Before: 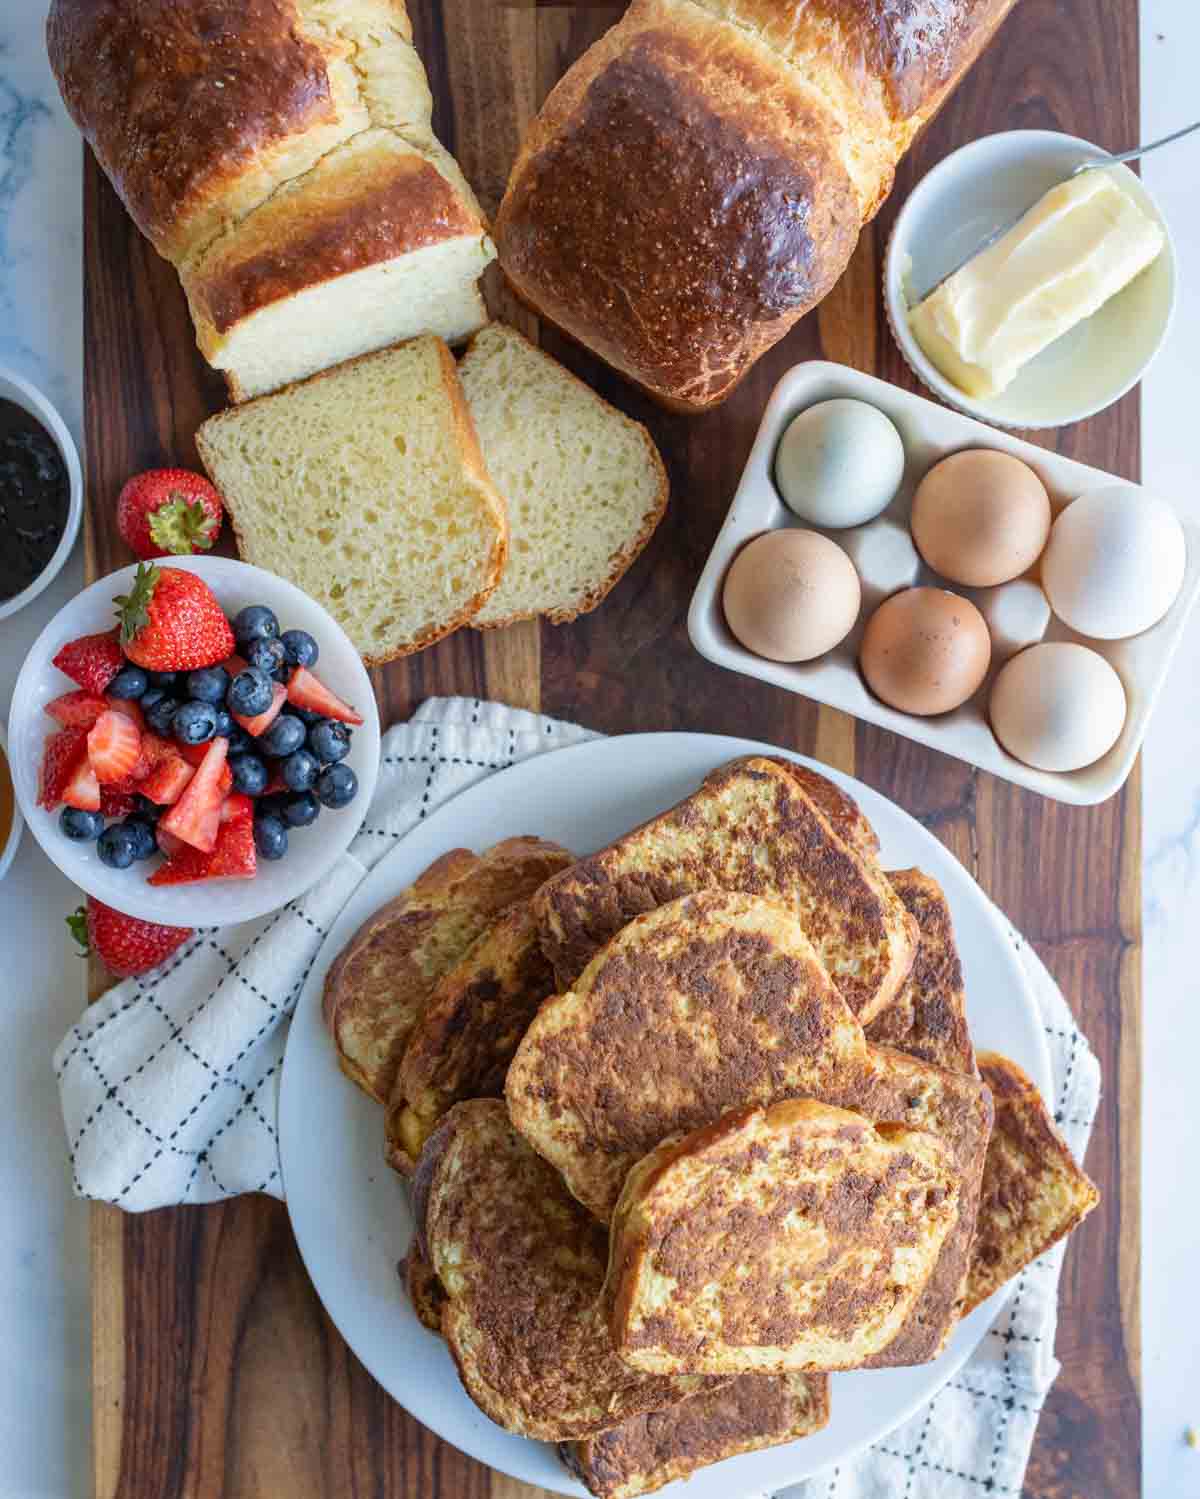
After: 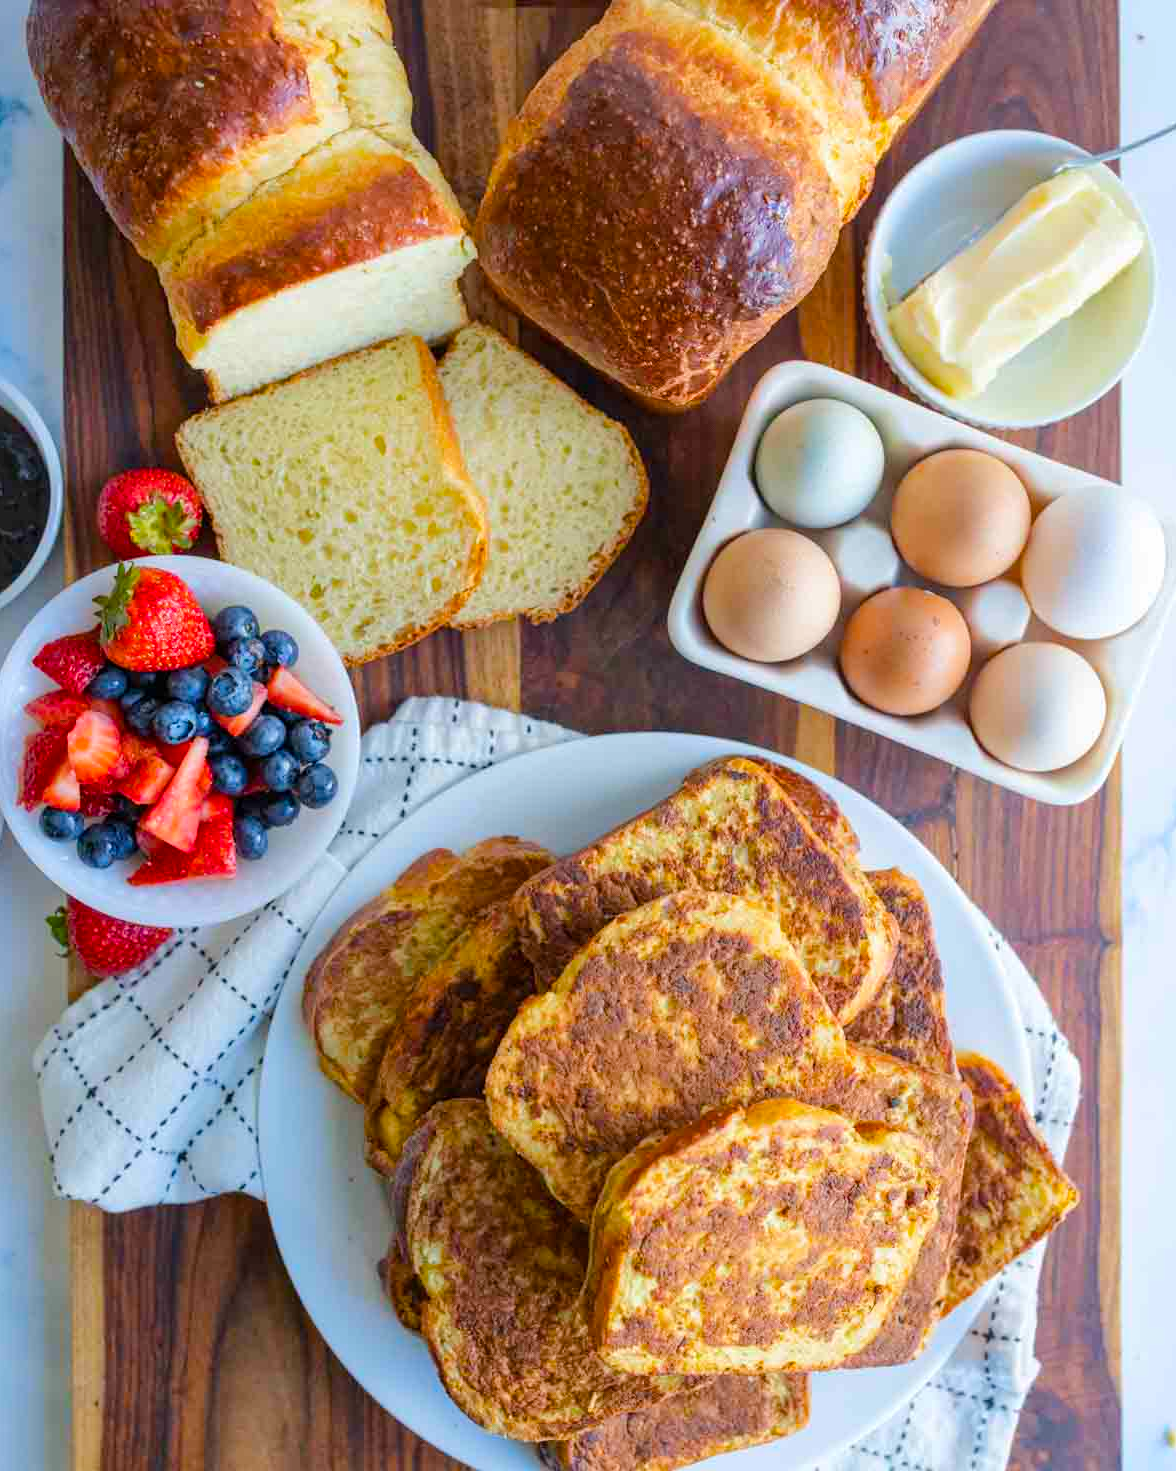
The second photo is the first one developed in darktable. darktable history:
color balance rgb: perceptual saturation grading › global saturation 30%, perceptual brilliance grading › mid-tones 9.391%, perceptual brilliance grading › shadows 15.141%, global vibrance 20%
crop: left 1.704%, right 0.274%, bottom 1.838%
